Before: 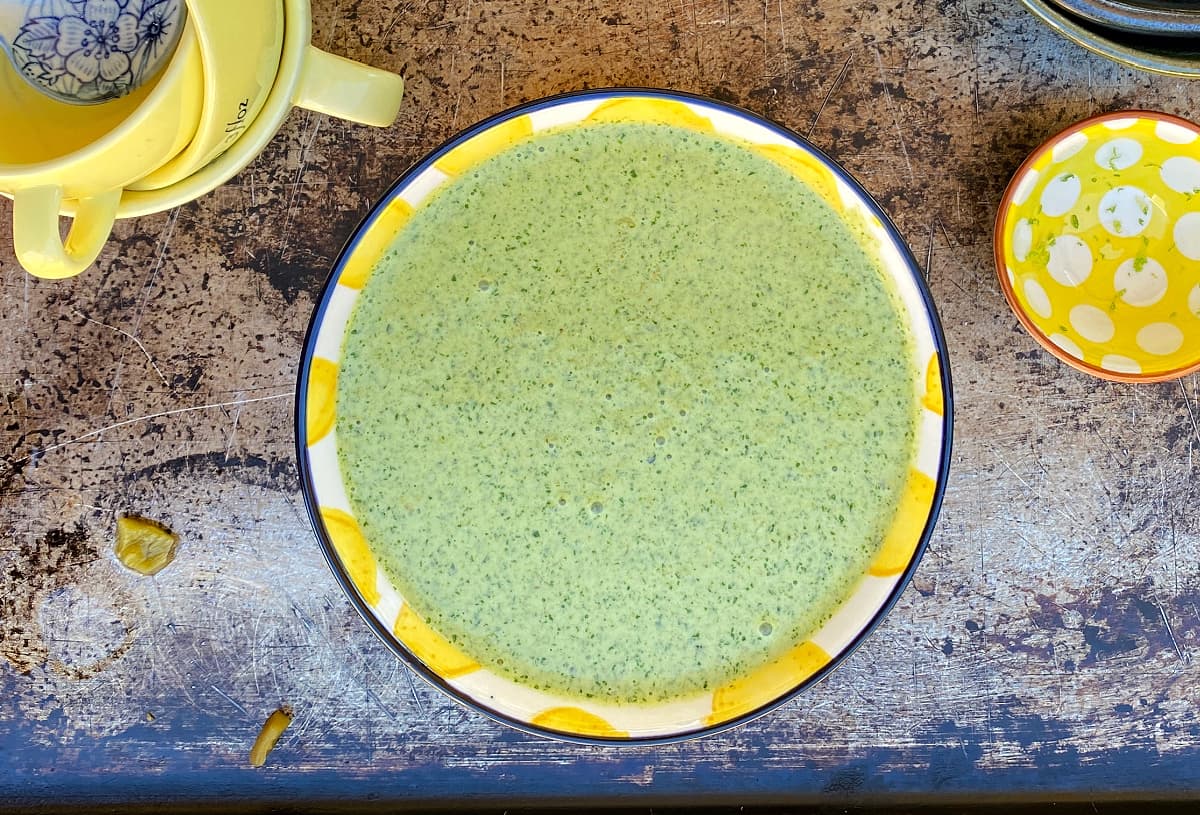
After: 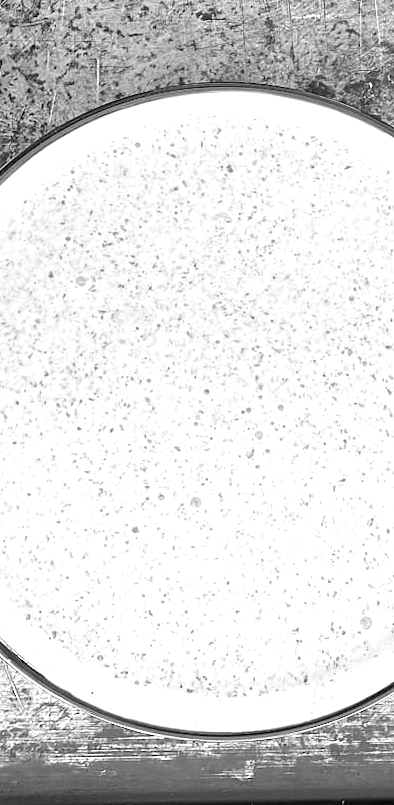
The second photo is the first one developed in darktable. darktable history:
monochrome: on, module defaults
contrast brightness saturation: contrast 0.03, brightness 0.06, saturation 0.13
exposure: exposure 1 EV, compensate highlight preservation false
crop: left 33.36%, right 33.36%
rotate and perspective: rotation -0.45°, automatic cropping original format, crop left 0.008, crop right 0.992, crop top 0.012, crop bottom 0.988
